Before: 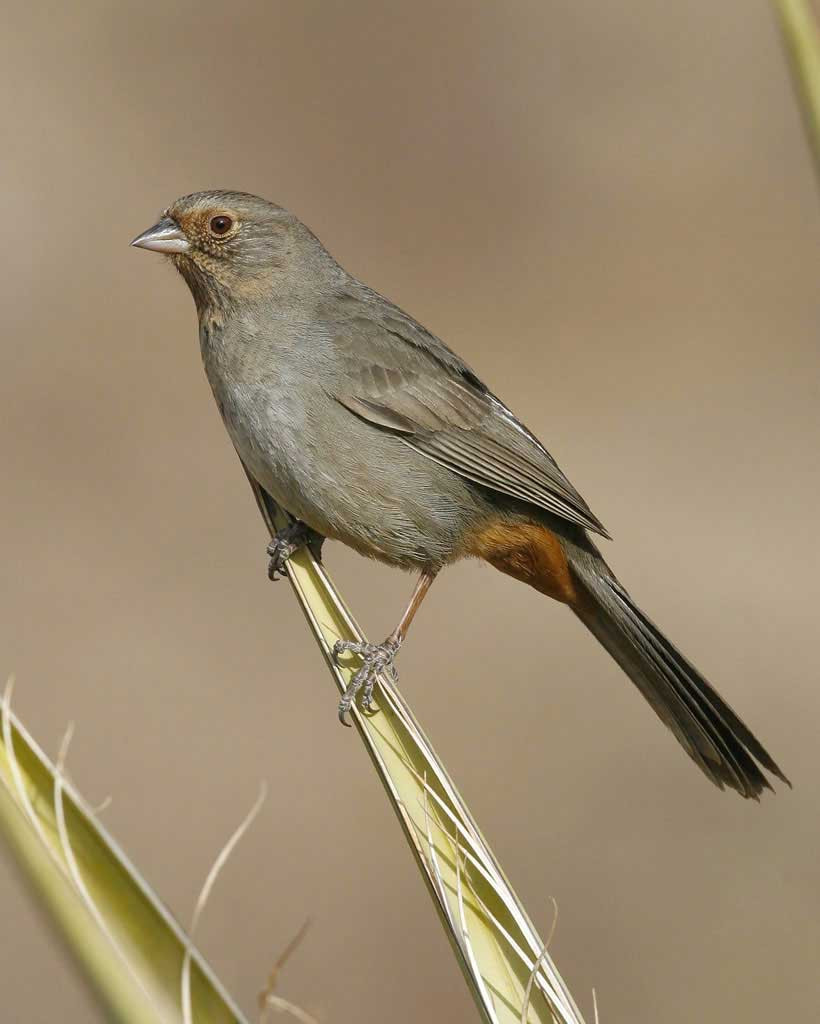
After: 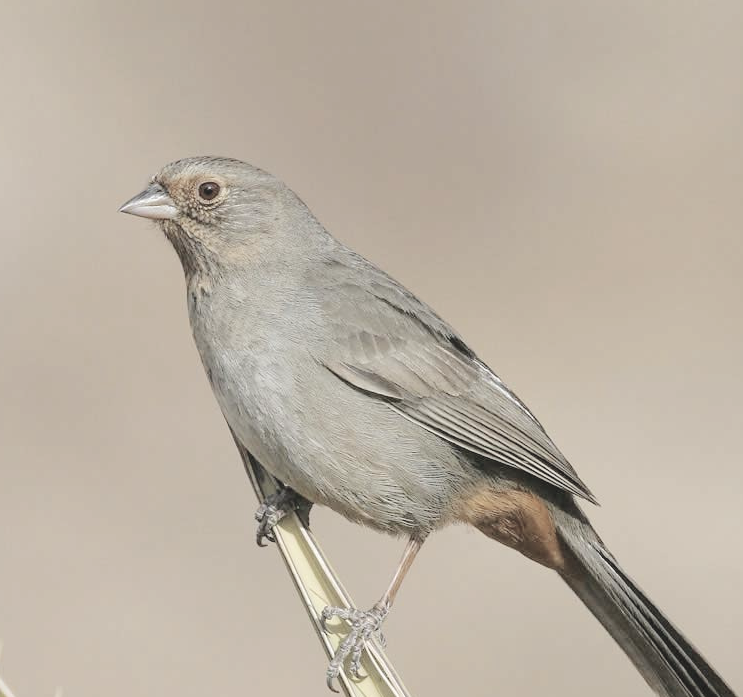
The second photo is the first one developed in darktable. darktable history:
contrast brightness saturation: brightness 0.186, saturation -0.483
crop: left 1.524%, top 3.392%, right 7.77%, bottom 28.455%
tone curve: curves: ch0 [(0, 0) (0.003, 0.06) (0.011, 0.071) (0.025, 0.085) (0.044, 0.104) (0.069, 0.123) (0.1, 0.146) (0.136, 0.167) (0.177, 0.205) (0.224, 0.248) (0.277, 0.309) (0.335, 0.384) (0.399, 0.467) (0.468, 0.553) (0.543, 0.633) (0.623, 0.698) (0.709, 0.769) (0.801, 0.841) (0.898, 0.912) (1, 1)], color space Lab, independent channels, preserve colors none
